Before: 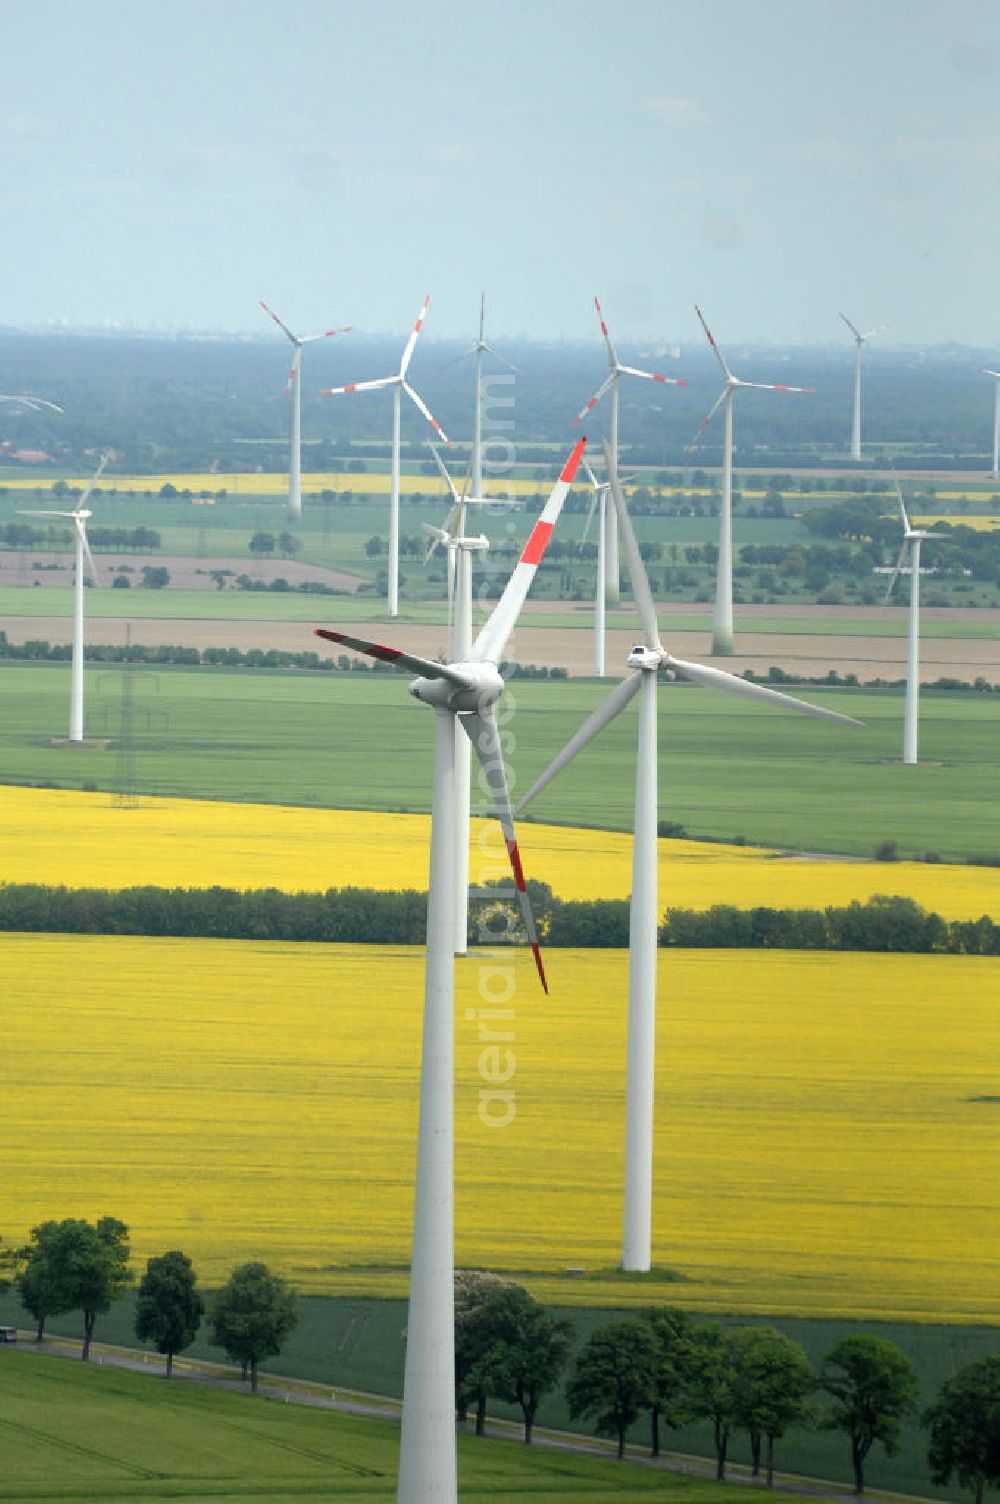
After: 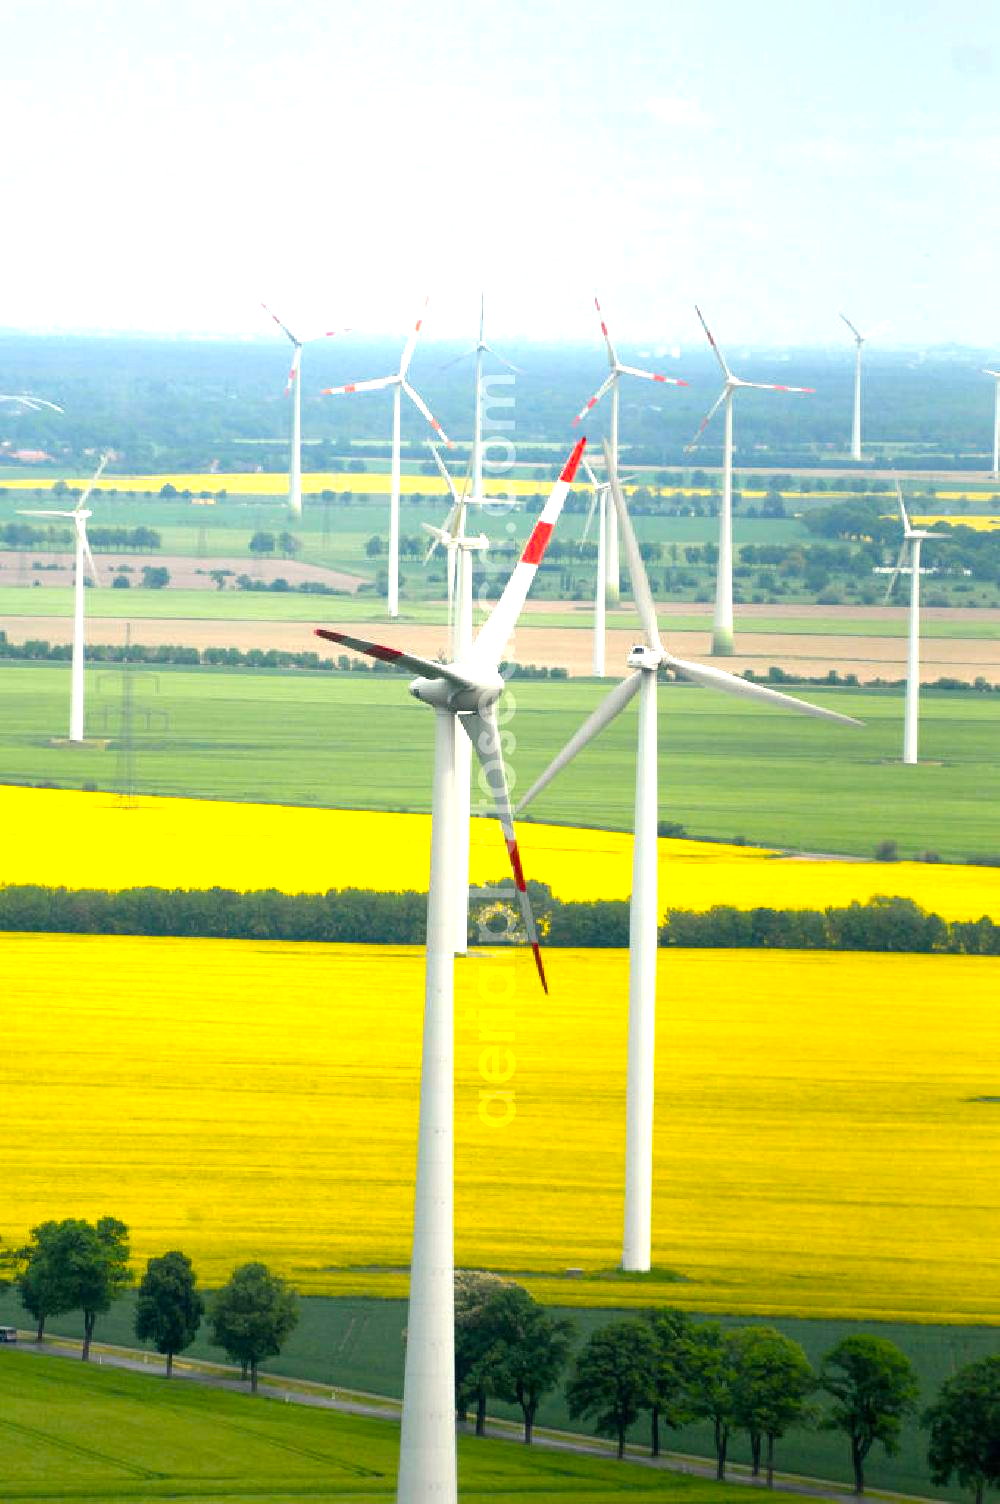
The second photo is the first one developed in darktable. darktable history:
color balance rgb: highlights gain › chroma 2.057%, highlights gain › hue 64.67°, perceptual saturation grading › global saturation 29.984%, perceptual brilliance grading › global brilliance 24.572%, global vibrance 19.784%
